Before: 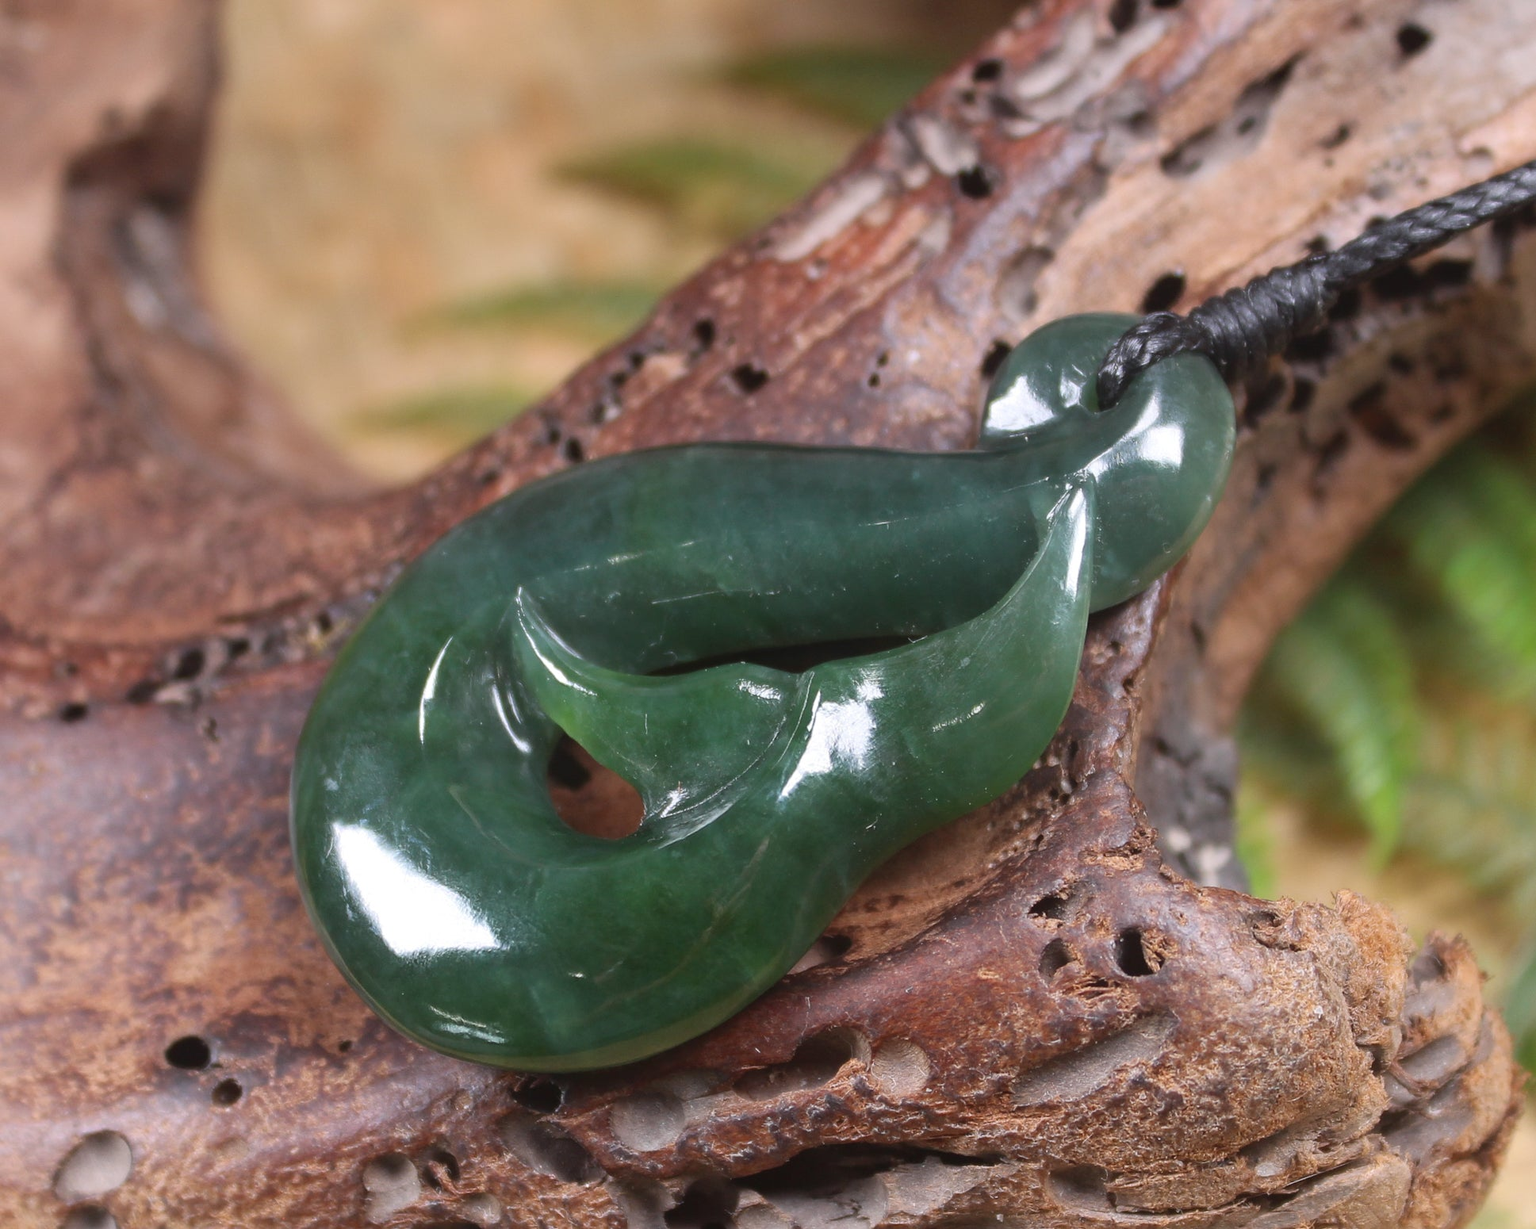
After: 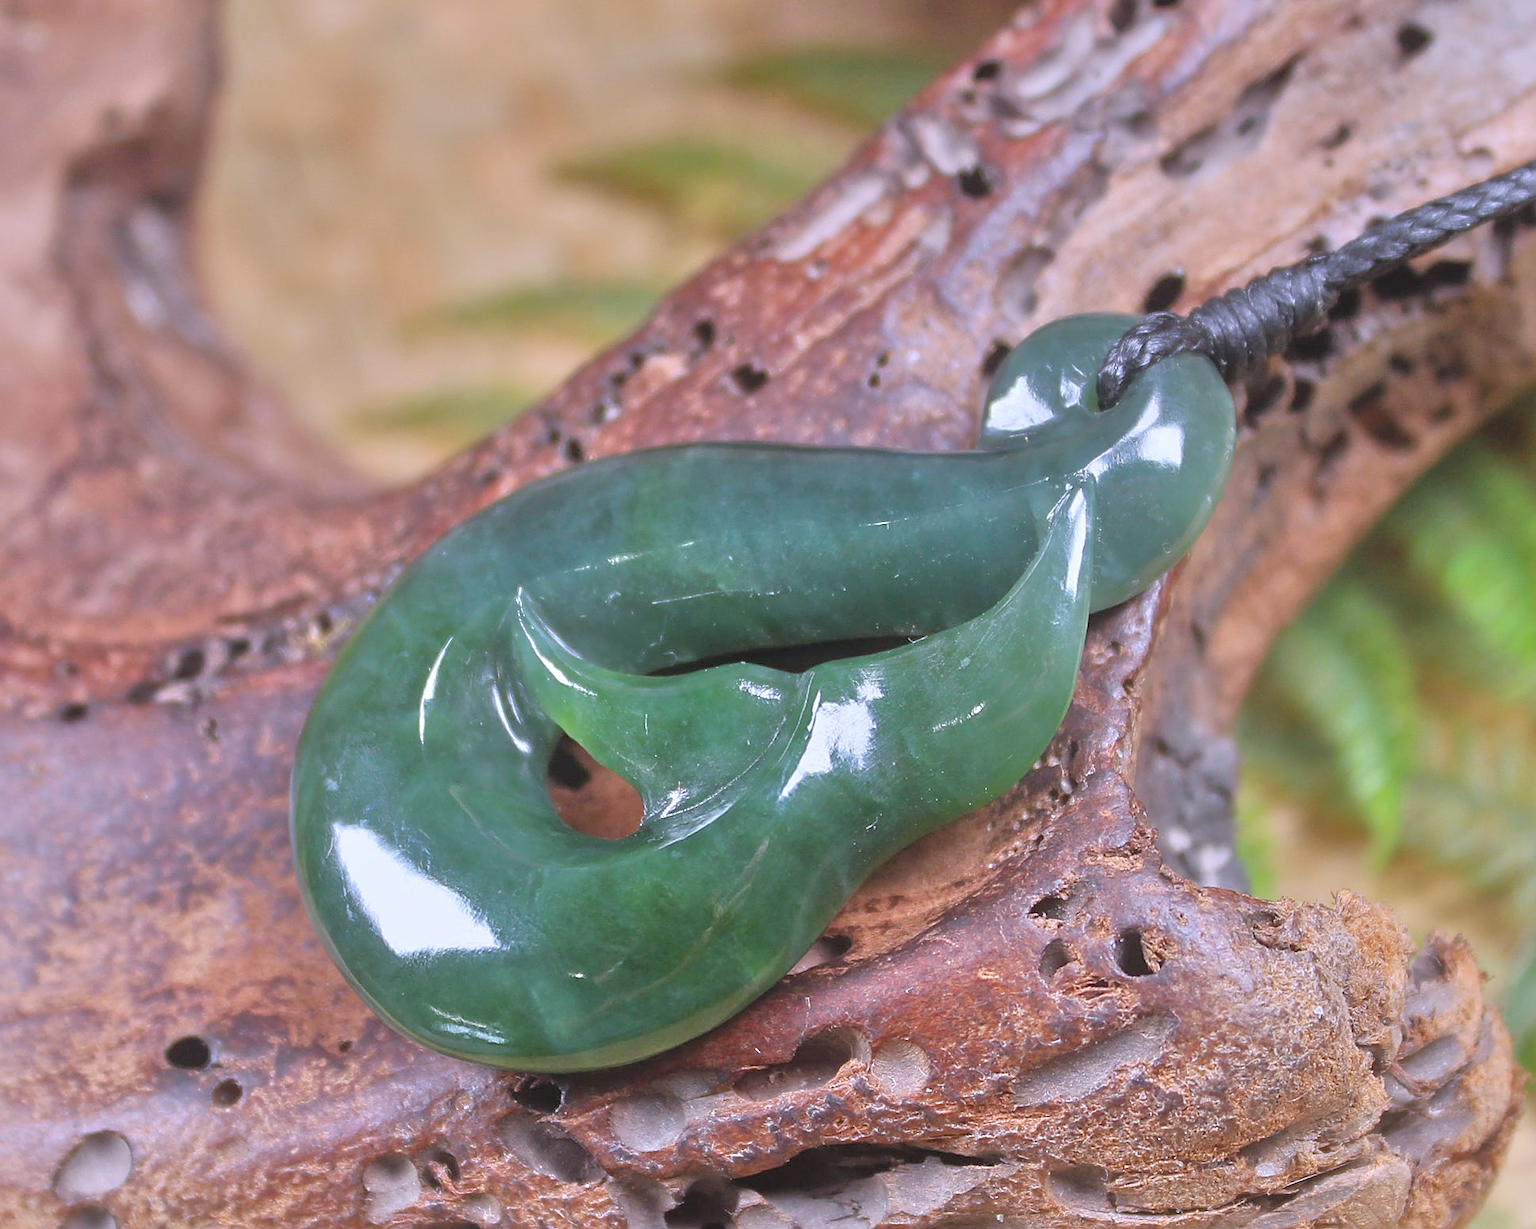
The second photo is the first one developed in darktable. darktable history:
sharpen: on, module defaults
contrast brightness saturation: contrast -0.11
white balance: red 0.967, blue 1.119, emerald 0.756
tone equalizer: -7 EV 0.15 EV, -6 EV 0.6 EV, -5 EV 1.15 EV, -4 EV 1.33 EV, -3 EV 1.15 EV, -2 EV 0.6 EV, -1 EV 0.15 EV, mask exposure compensation -0.5 EV
